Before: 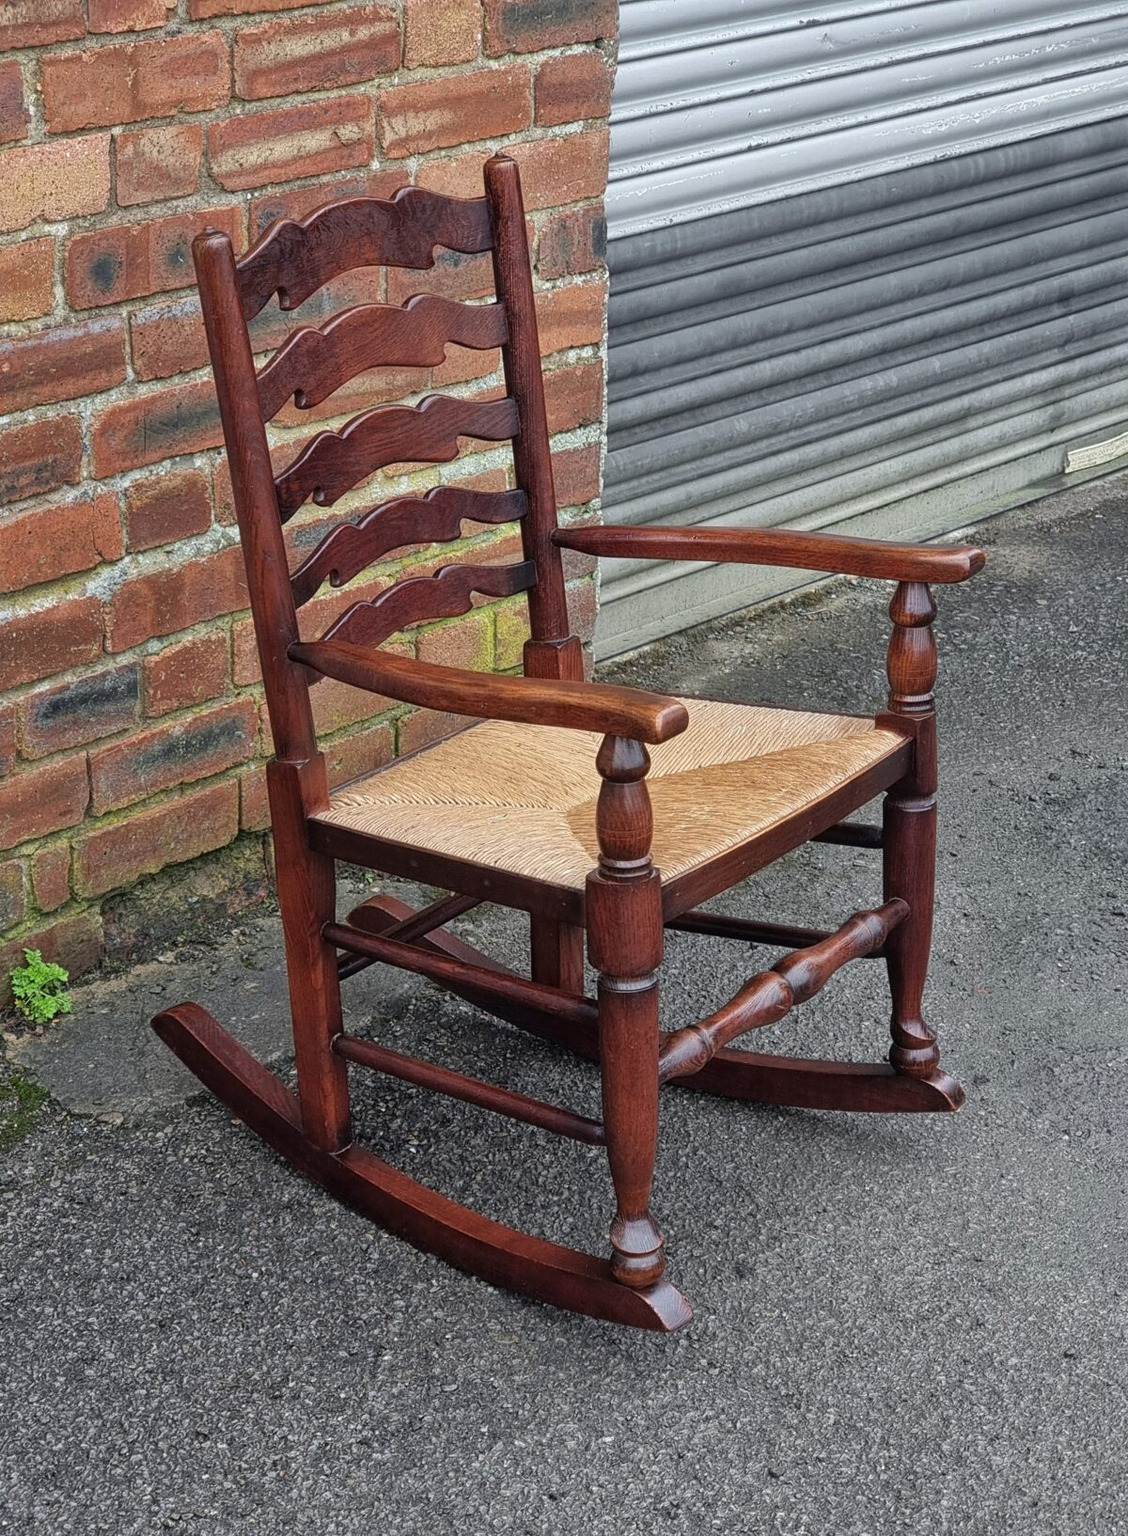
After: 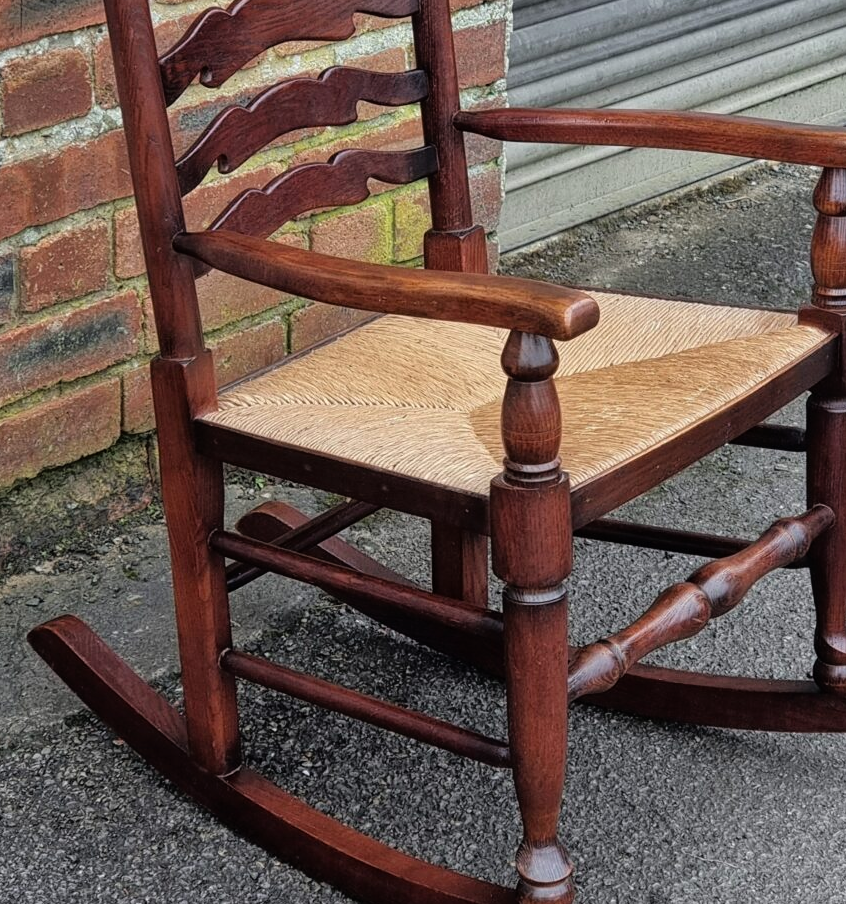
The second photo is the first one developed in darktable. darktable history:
crop: left 11.123%, top 27.61%, right 18.3%, bottom 17.034%
rgb curve: curves: ch0 [(0, 0) (0.136, 0.078) (0.262, 0.245) (0.414, 0.42) (1, 1)], compensate middle gray true, preserve colors basic power
